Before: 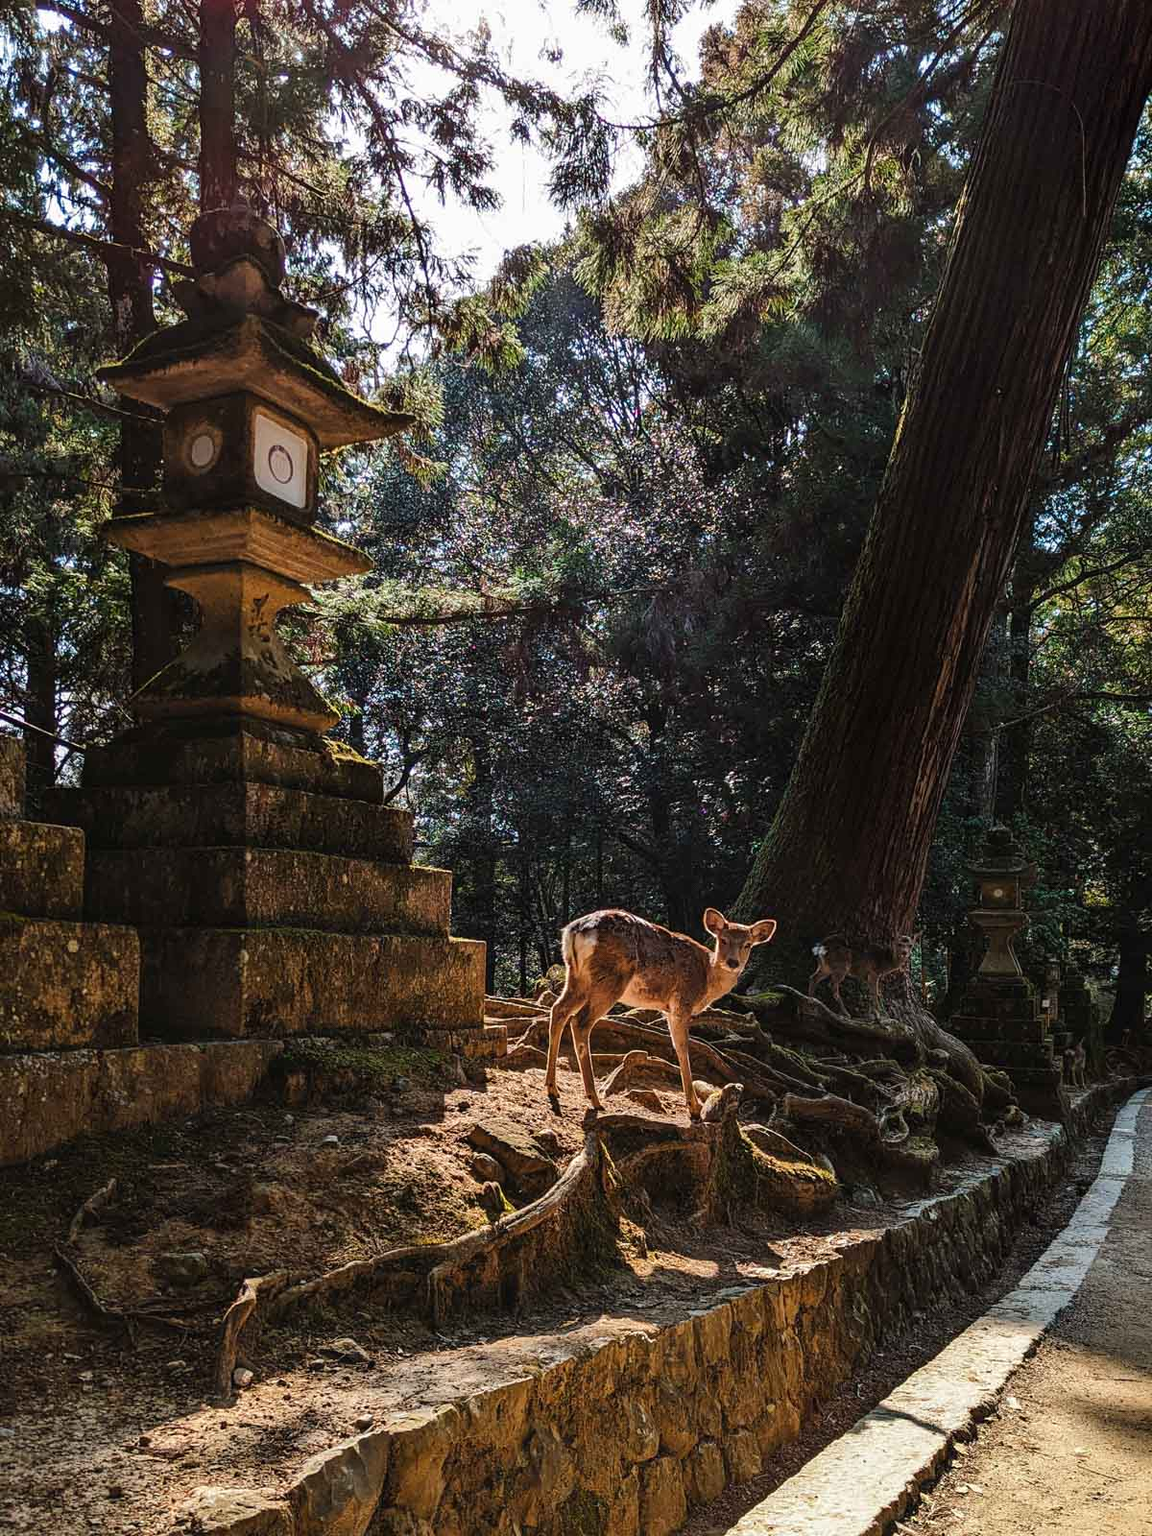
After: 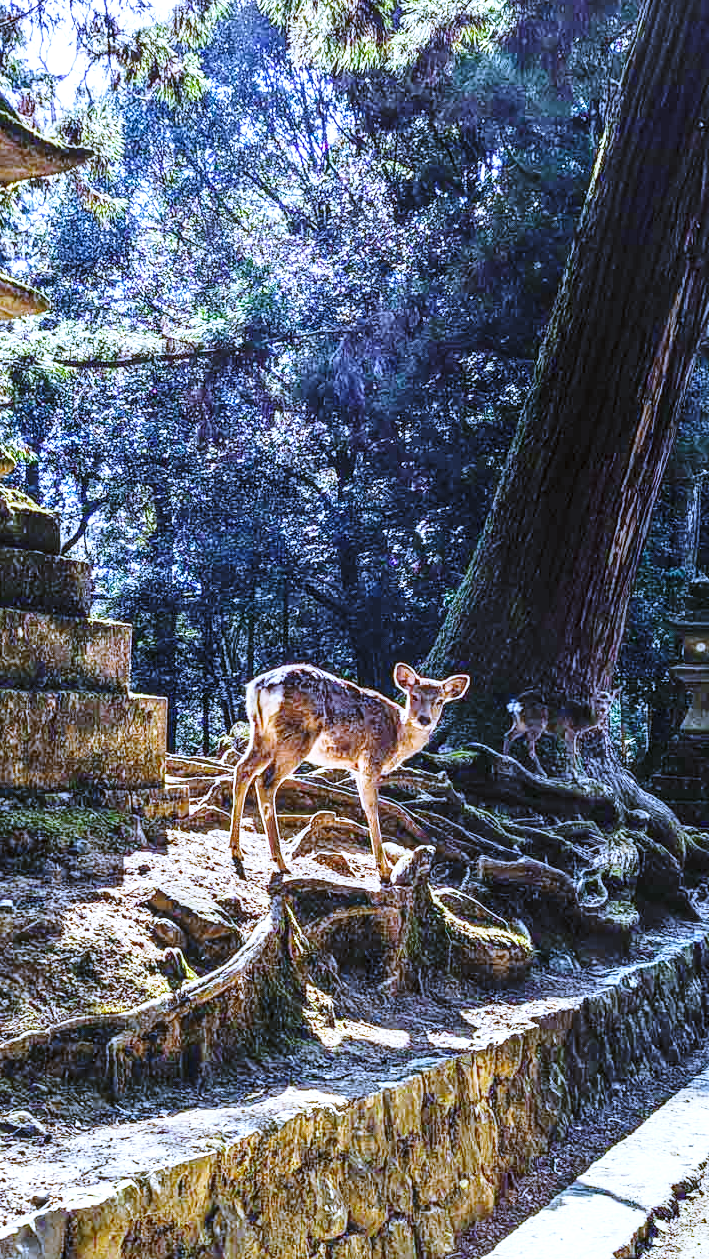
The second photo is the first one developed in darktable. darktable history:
base curve: curves: ch0 [(0, 0) (0.028, 0.03) (0.121, 0.232) (0.46, 0.748) (0.859, 0.968) (1, 1)], preserve colors none
crop and rotate: left 28.256%, top 17.734%, right 12.656%, bottom 3.573%
local contrast: on, module defaults
white balance: red 0.766, blue 1.537
exposure: exposure 1.061 EV, compensate highlight preservation false
